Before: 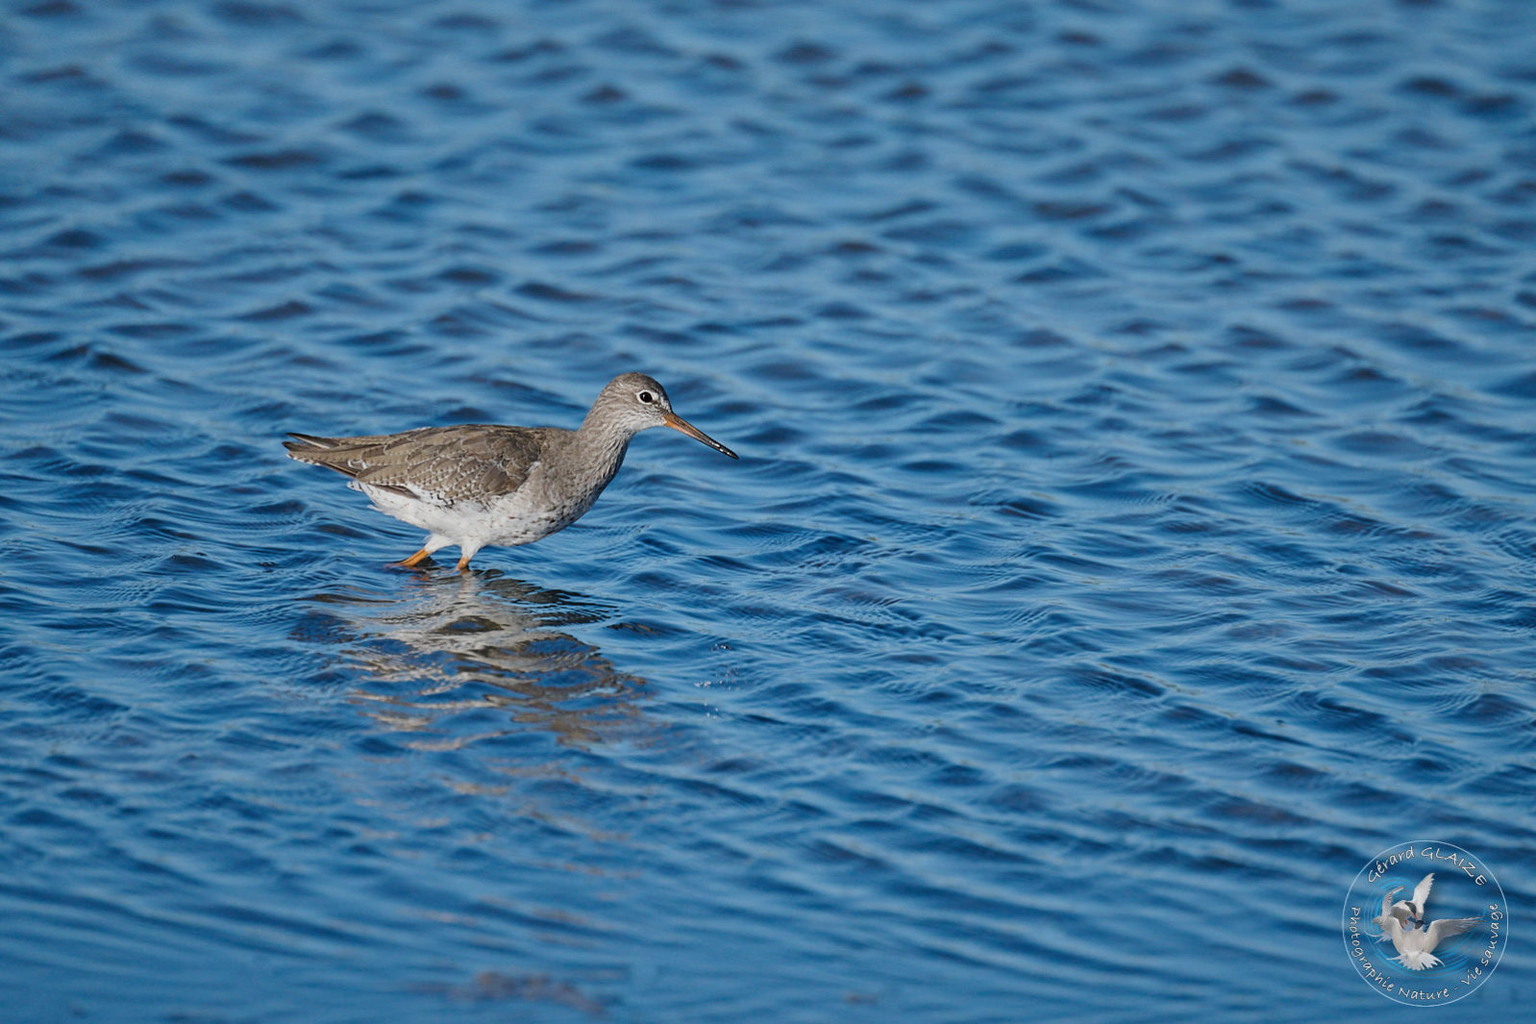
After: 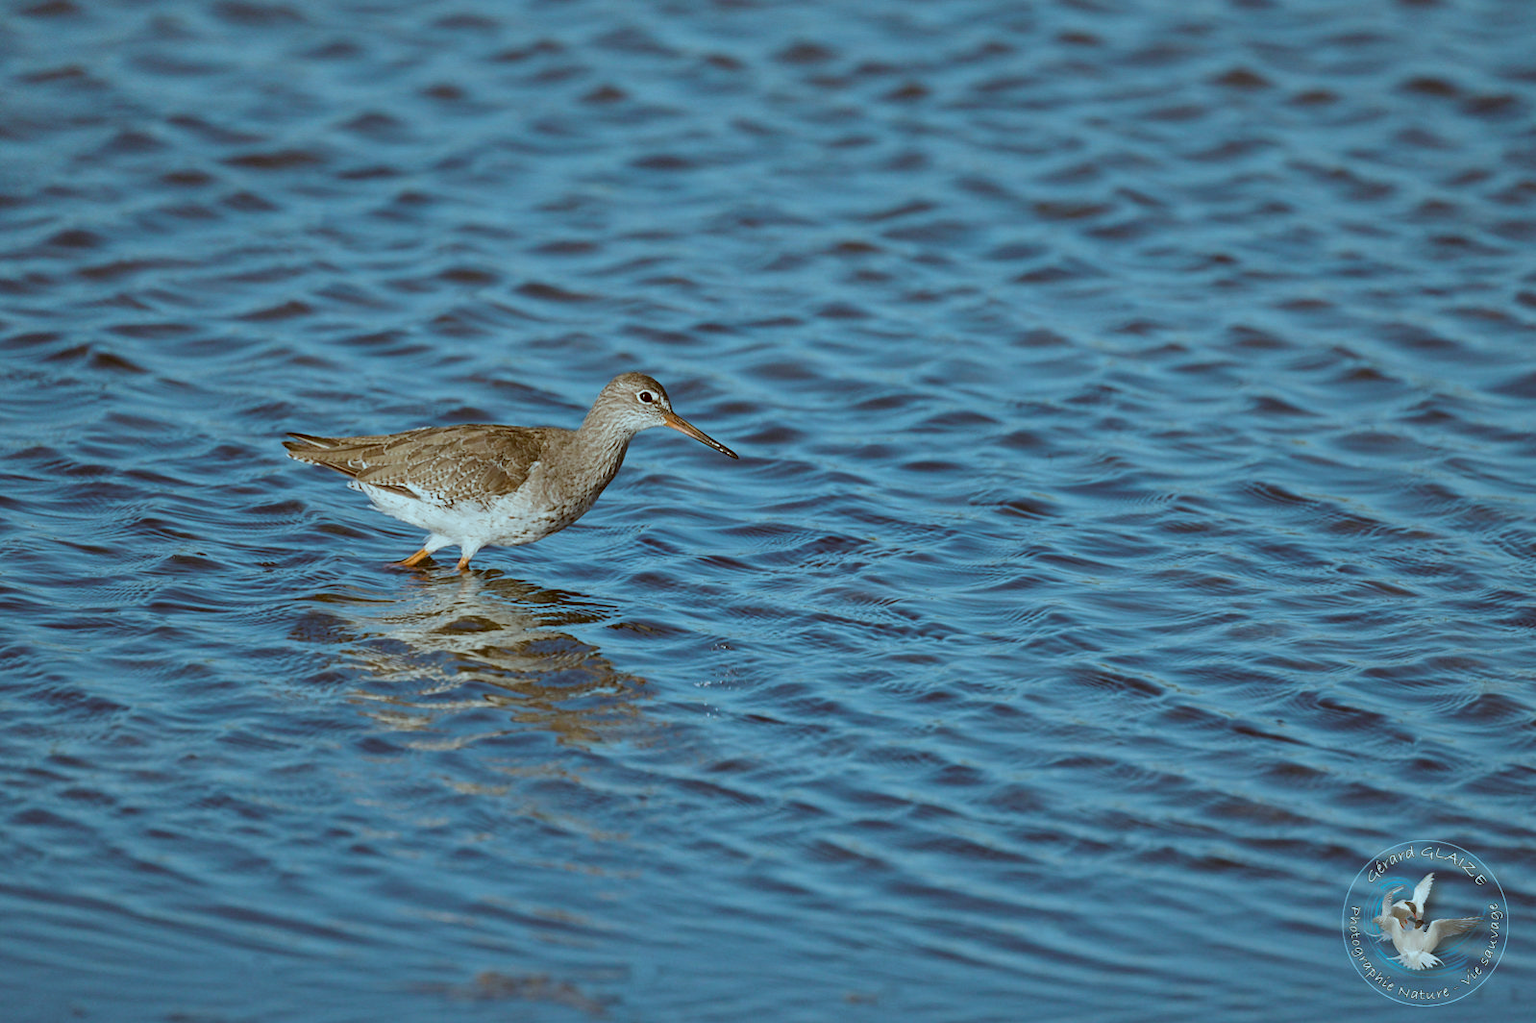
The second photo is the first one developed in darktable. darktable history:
rotate and perspective: automatic cropping original format, crop left 0, crop top 0
color correction: highlights a* -14.62, highlights b* -16.22, shadows a* 10.12, shadows b* 29.4
